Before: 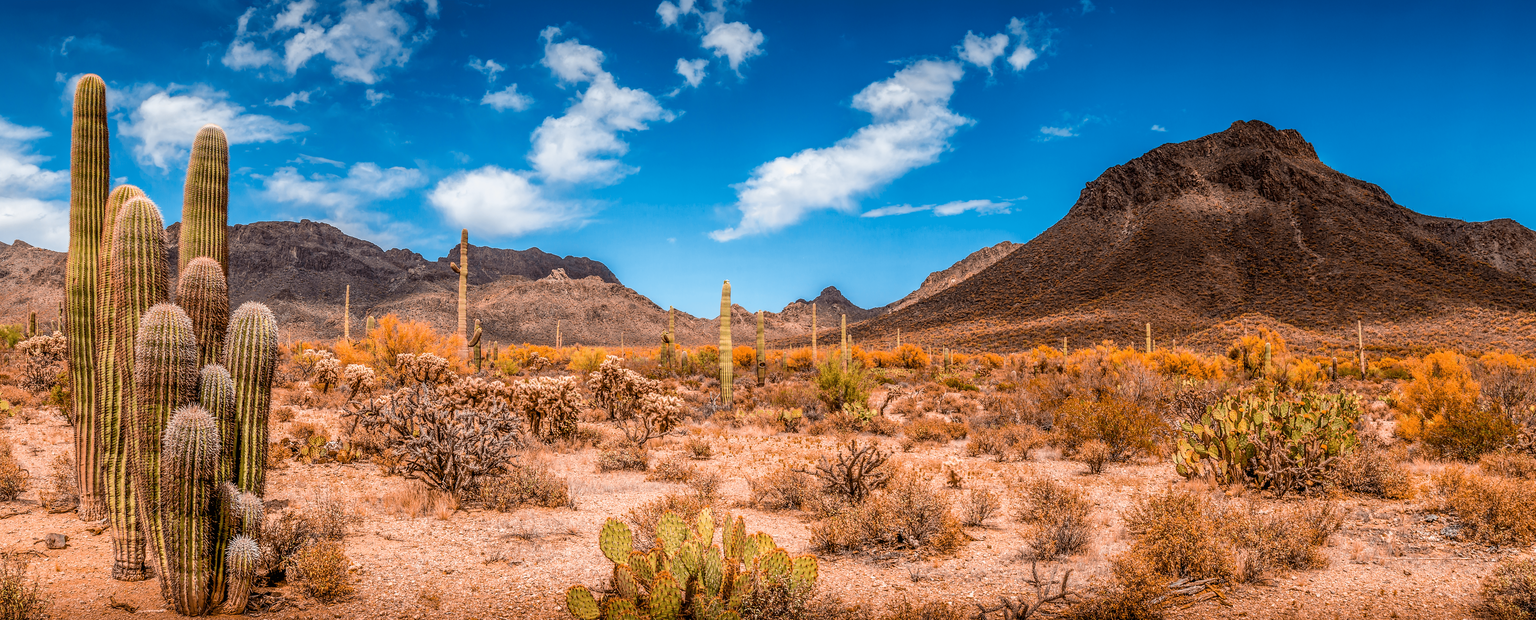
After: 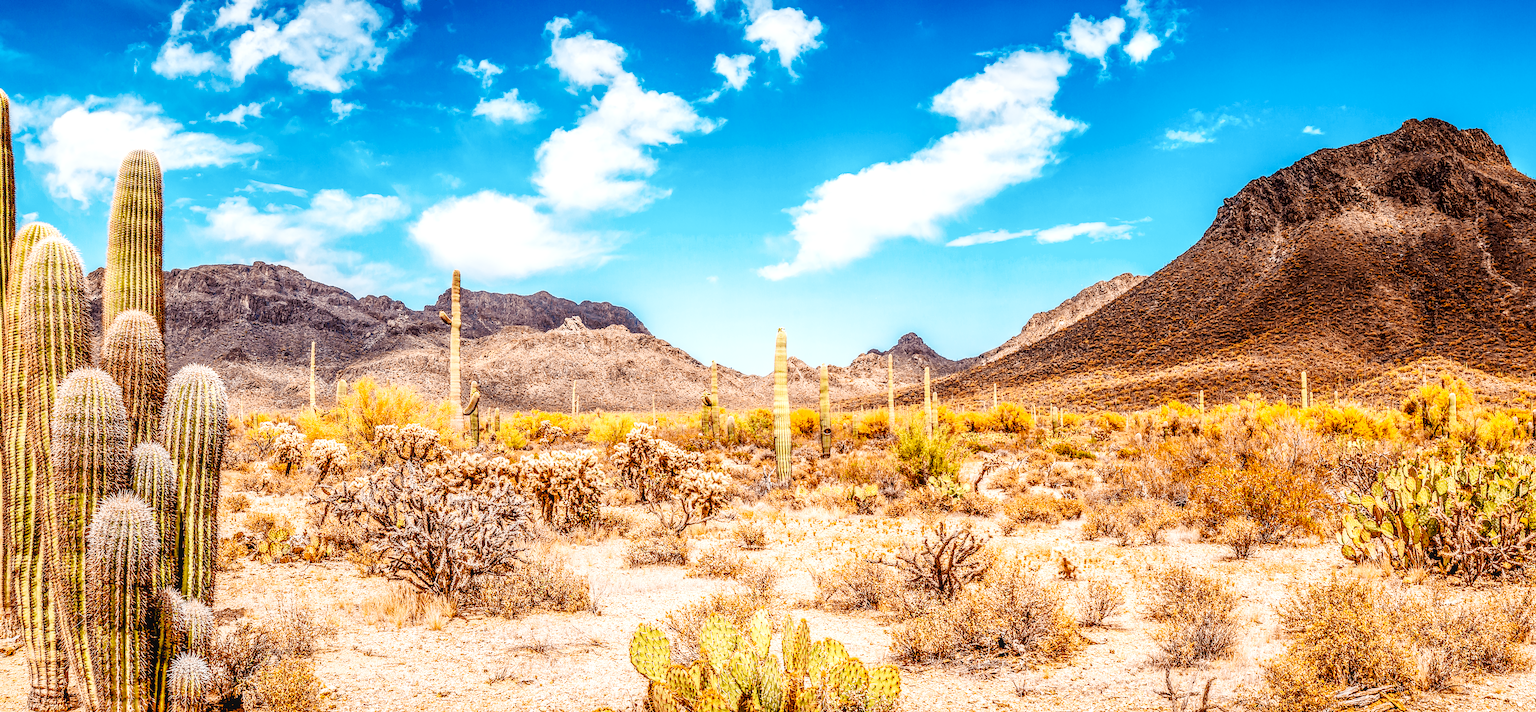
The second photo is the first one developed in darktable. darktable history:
base curve: curves: ch0 [(0, 0.003) (0.001, 0.002) (0.006, 0.004) (0.02, 0.022) (0.048, 0.086) (0.094, 0.234) (0.162, 0.431) (0.258, 0.629) (0.385, 0.8) (0.548, 0.918) (0.751, 0.988) (1, 1)], preserve colors none
local contrast: on, module defaults
crop and rotate: angle 1°, left 4.281%, top 0.642%, right 11.383%, bottom 2.486%
